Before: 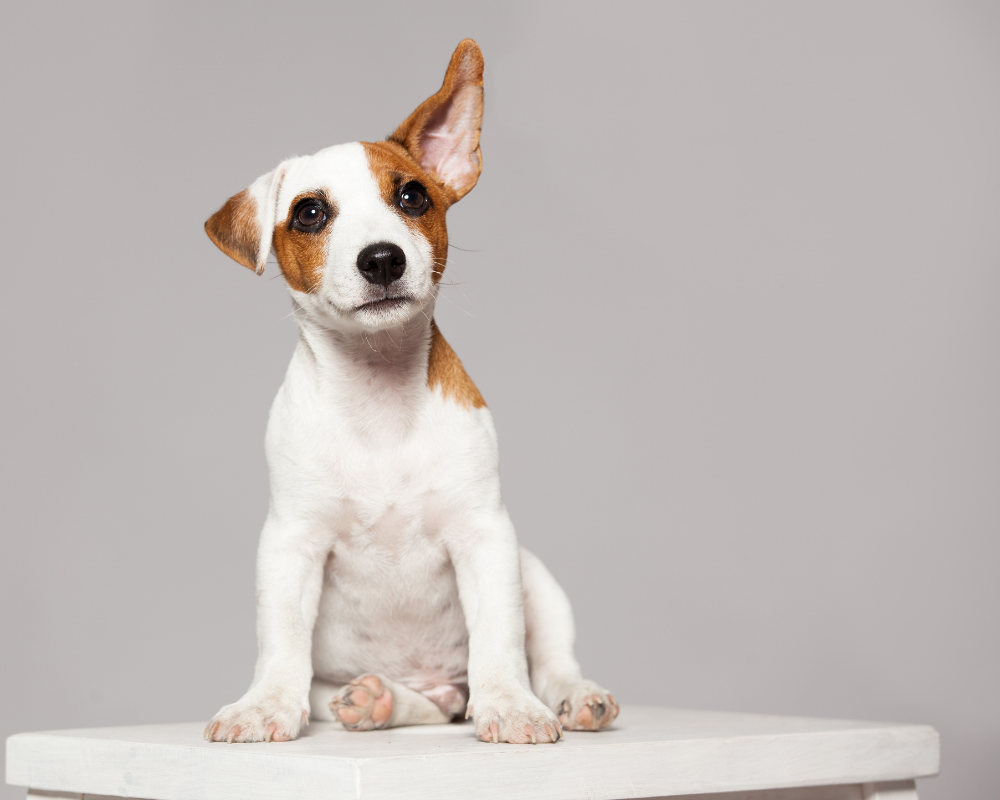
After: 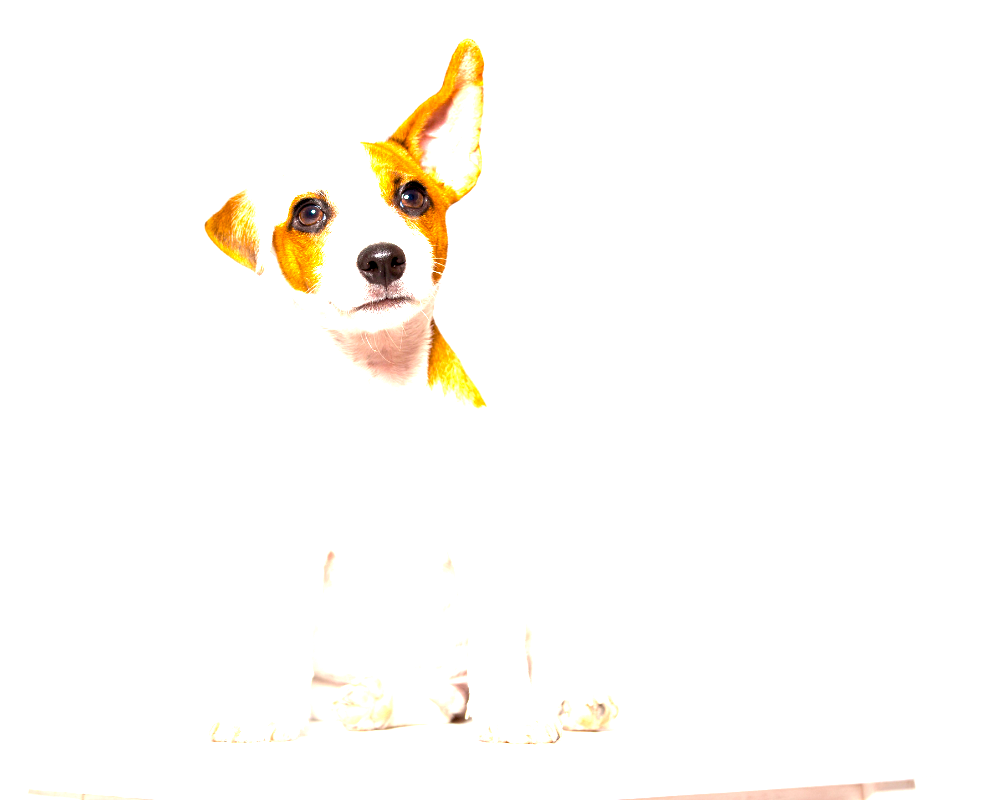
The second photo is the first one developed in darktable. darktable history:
tone equalizer: on, module defaults
color balance rgb: linear chroma grading › global chroma 15%, perceptual saturation grading › global saturation 30%
exposure: black level correction 0.001, exposure 2 EV, compensate highlight preservation false
